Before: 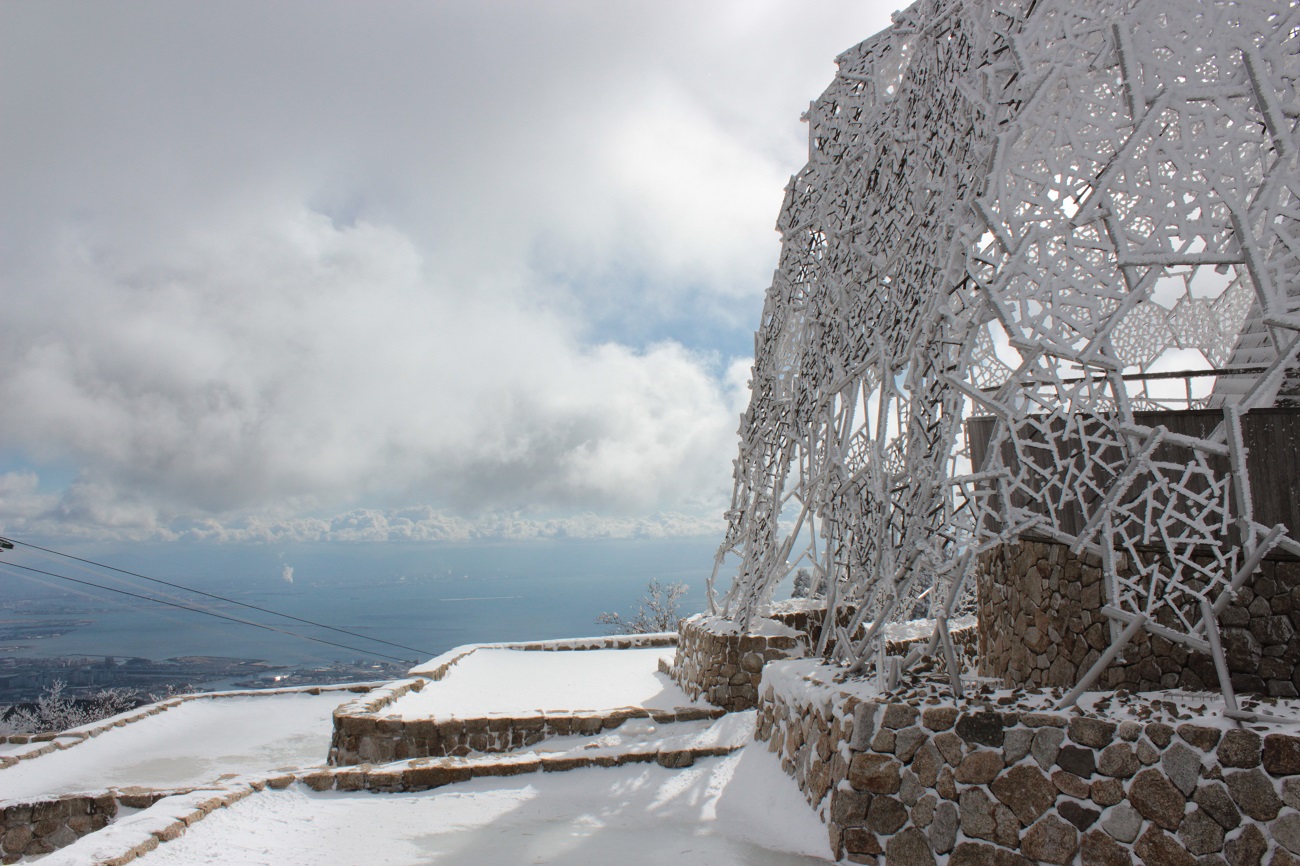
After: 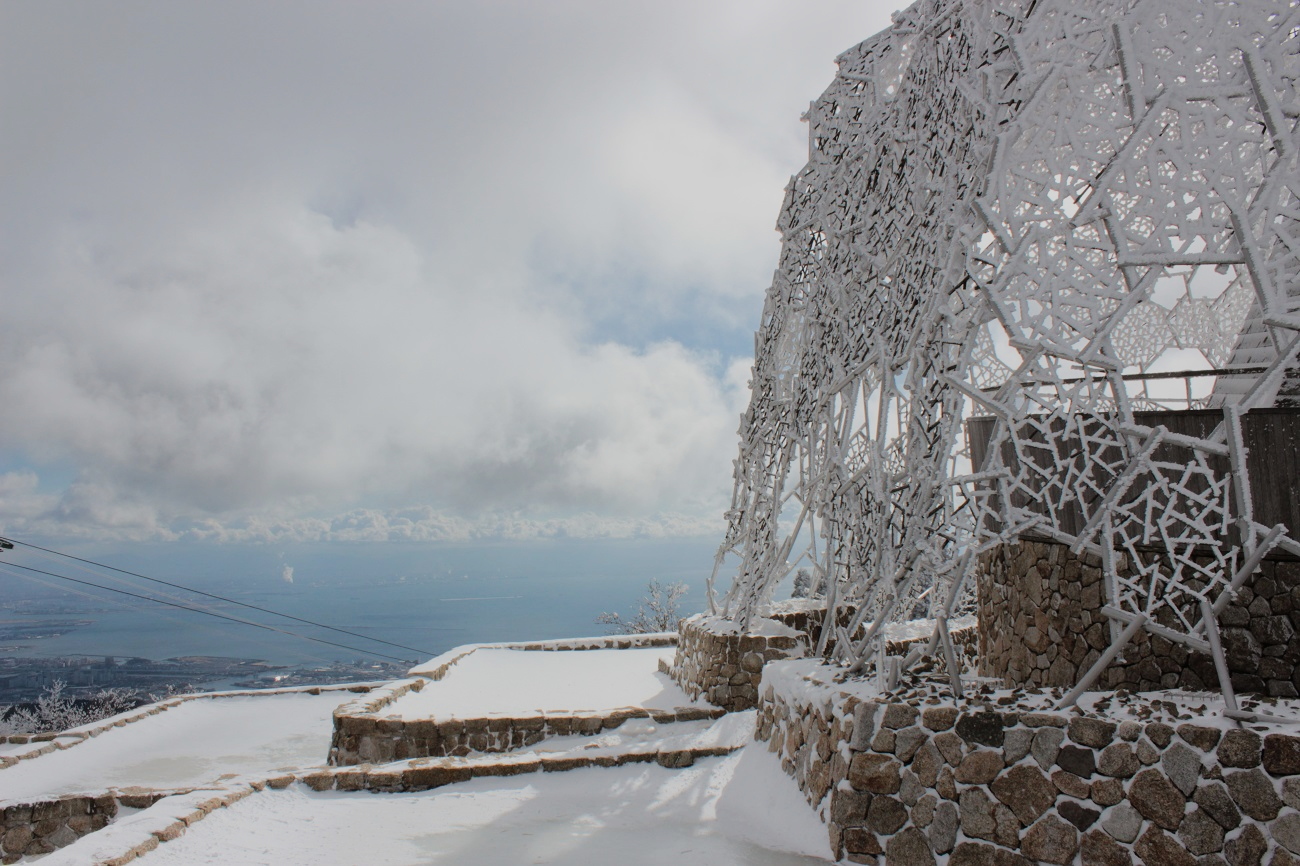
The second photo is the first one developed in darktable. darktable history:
vibrance: vibrance 0%
filmic rgb: black relative exposure -16 EV, white relative exposure 4.97 EV, hardness 6.25
